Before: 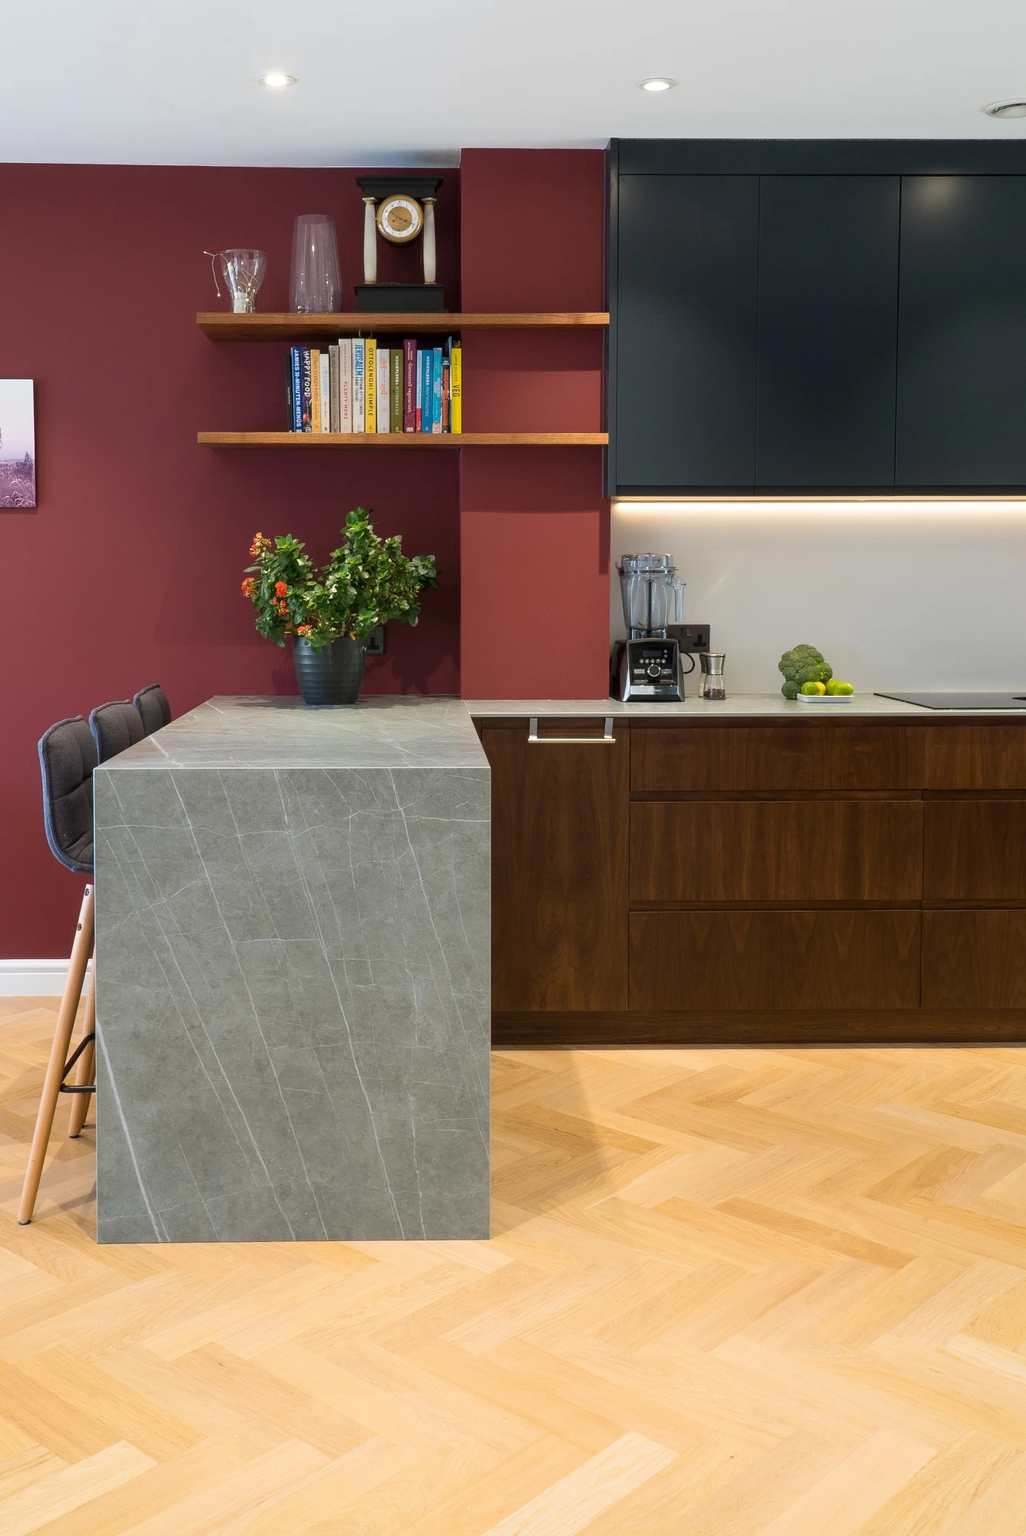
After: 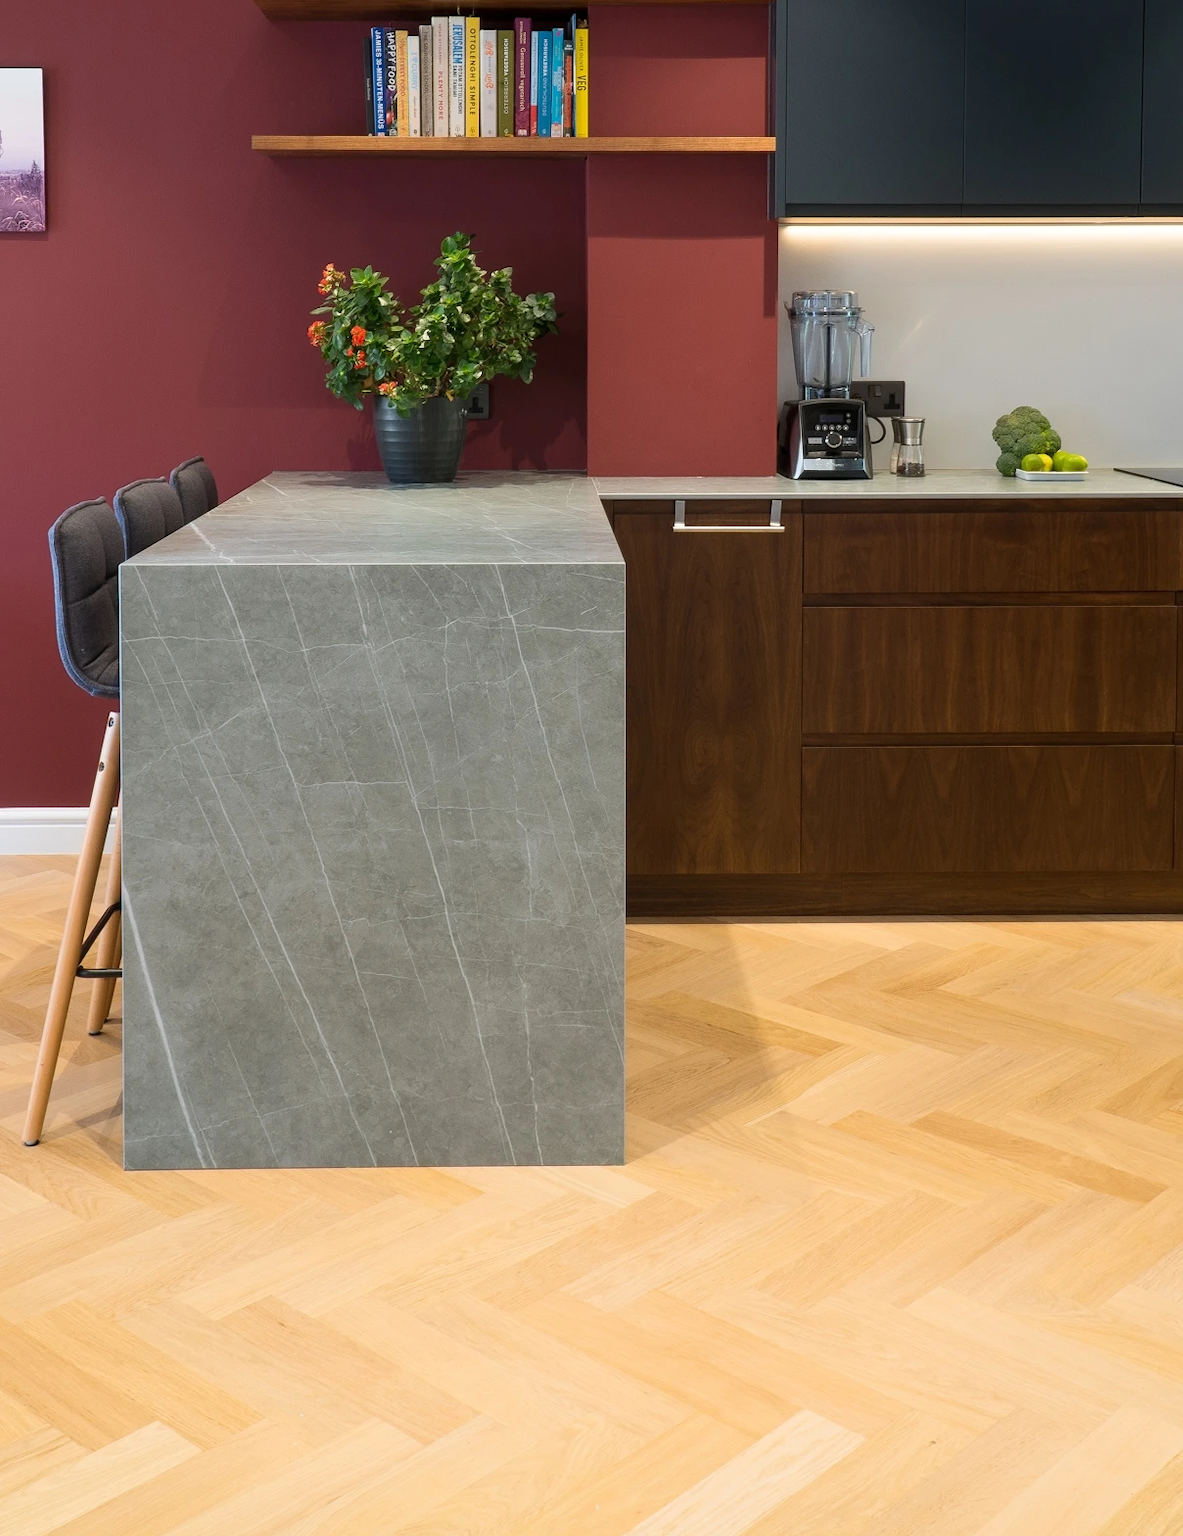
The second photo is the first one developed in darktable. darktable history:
crop: top 21.211%, right 9.458%, bottom 0.321%
